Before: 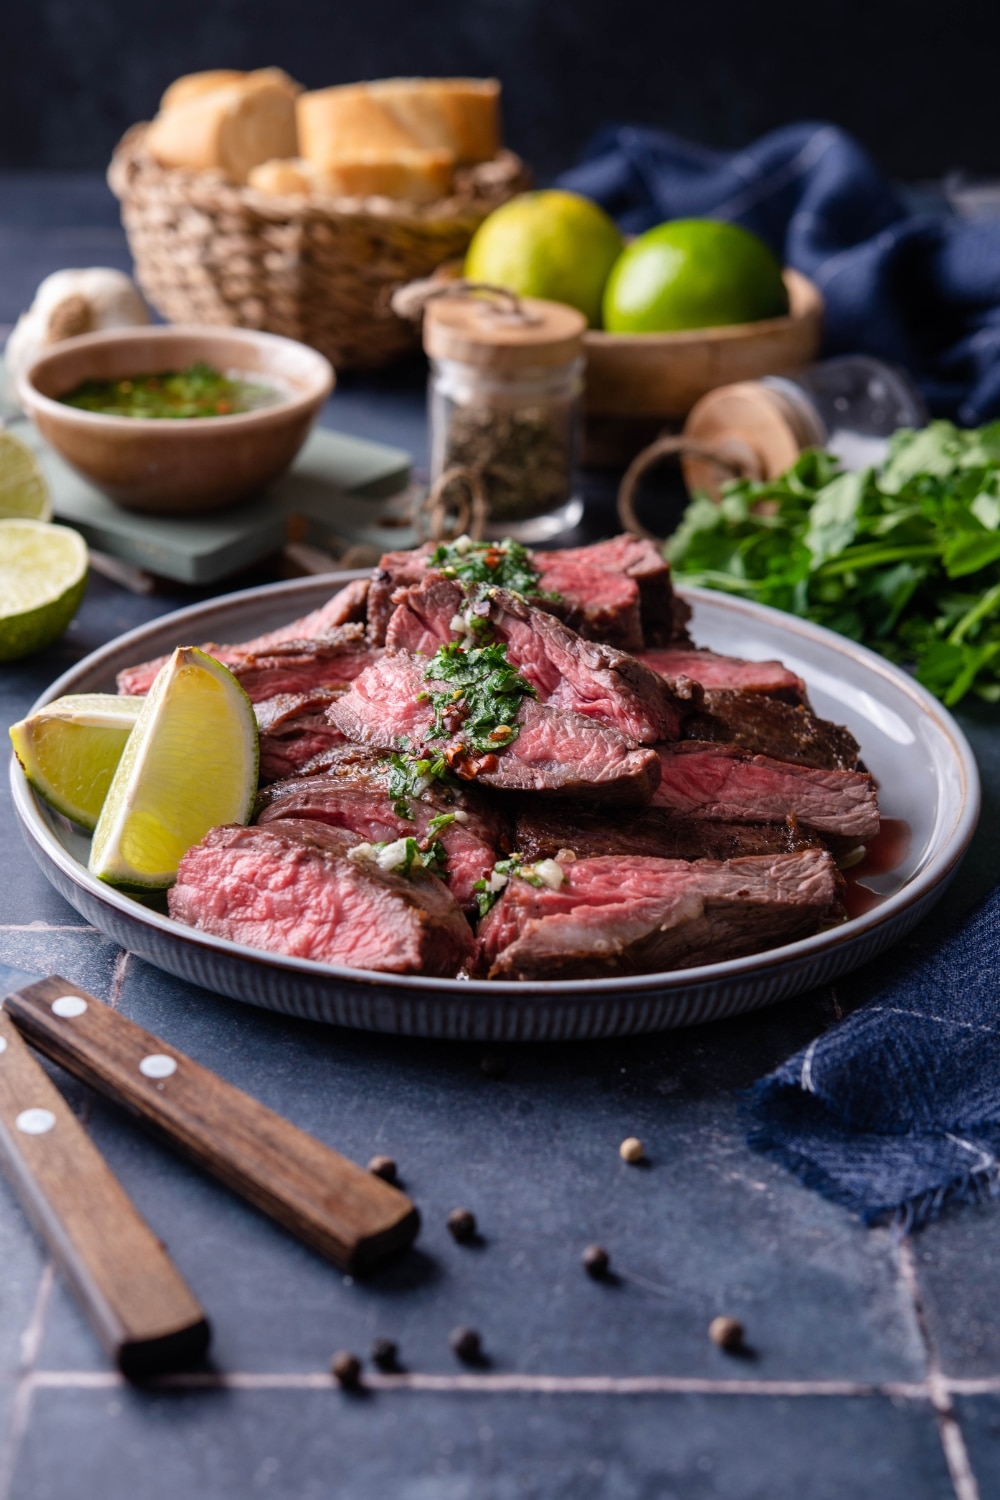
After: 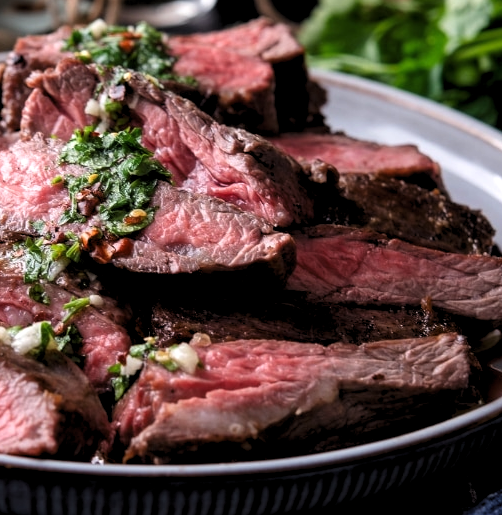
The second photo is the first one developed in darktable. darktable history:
levels: levels [0.062, 0.494, 0.925]
crop: left 36.508%, top 34.425%, right 13.202%, bottom 31.179%
